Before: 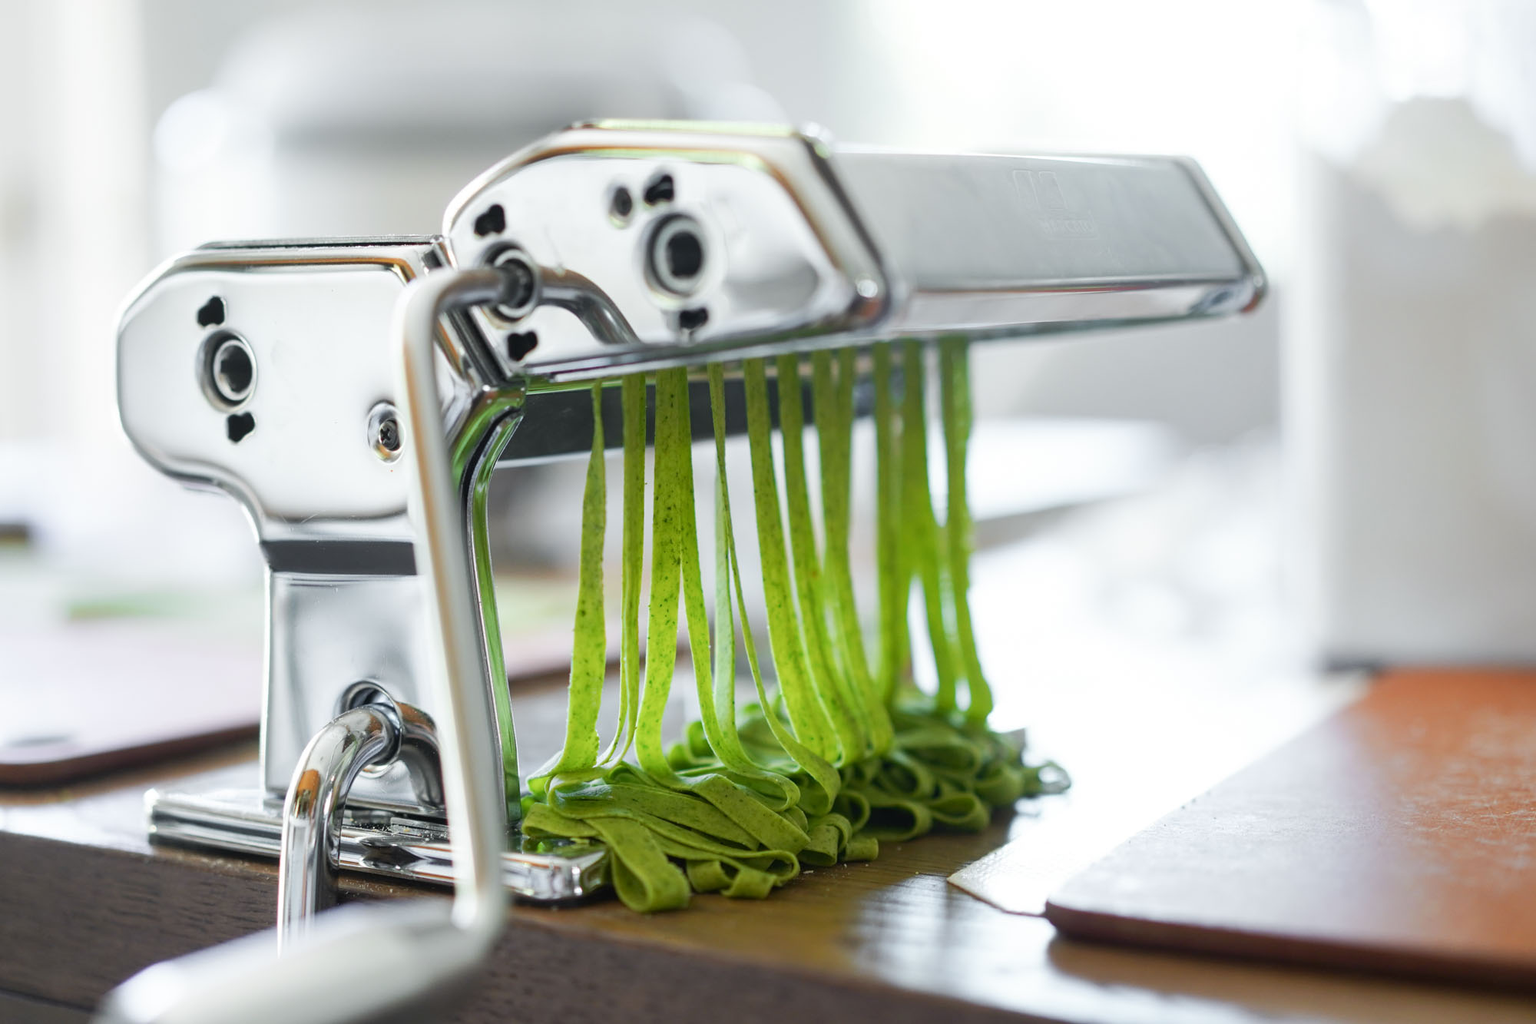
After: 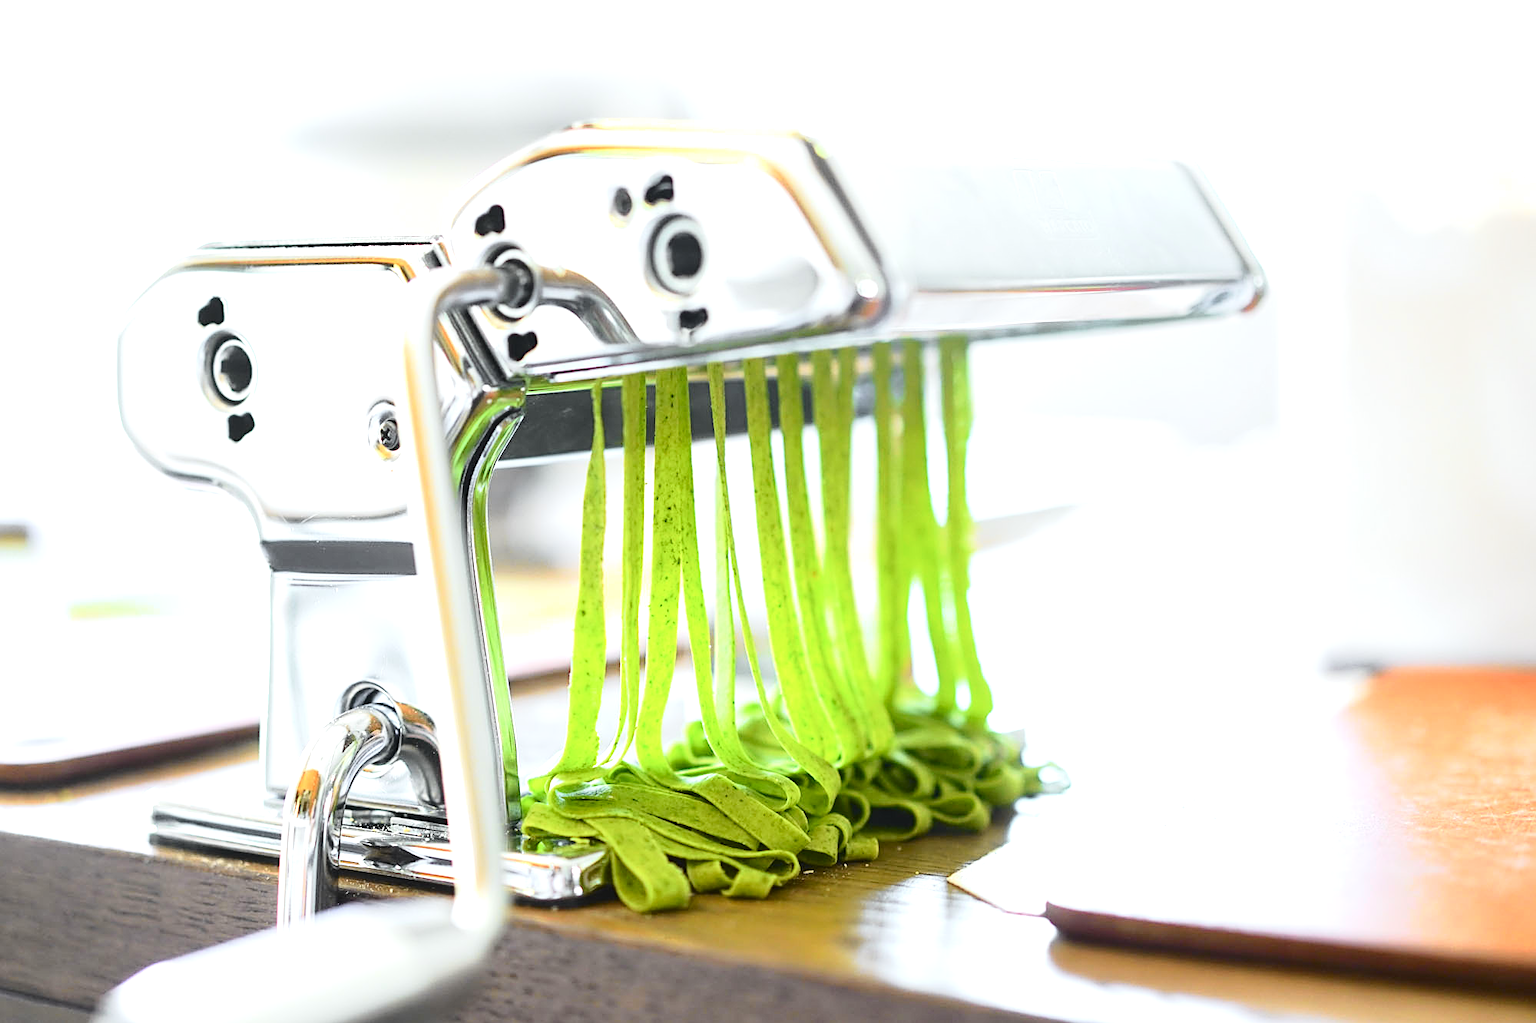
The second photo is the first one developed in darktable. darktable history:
sharpen: on, module defaults
tone curve: curves: ch0 [(0, 0.028) (0.037, 0.05) (0.123, 0.114) (0.19, 0.176) (0.269, 0.27) (0.48, 0.57) (0.595, 0.695) (0.718, 0.823) (0.855, 0.913) (1, 0.982)]; ch1 [(0, 0) (0.243, 0.245) (0.422, 0.415) (0.493, 0.495) (0.508, 0.506) (0.536, 0.538) (0.569, 0.58) (0.611, 0.644) (0.769, 0.807) (1, 1)]; ch2 [(0, 0) (0.249, 0.216) (0.349, 0.321) (0.424, 0.442) (0.476, 0.483) (0.498, 0.499) (0.517, 0.519) (0.532, 0.547) (0.569, 0.608) (0.614, 0.661) (0.706, 0.75) (0.808, 0.809) (0.991, 0.968)], color space Lab, independent channels, preserve colors none
exposure: exposure 1 EV, compensate highlight preservation false
